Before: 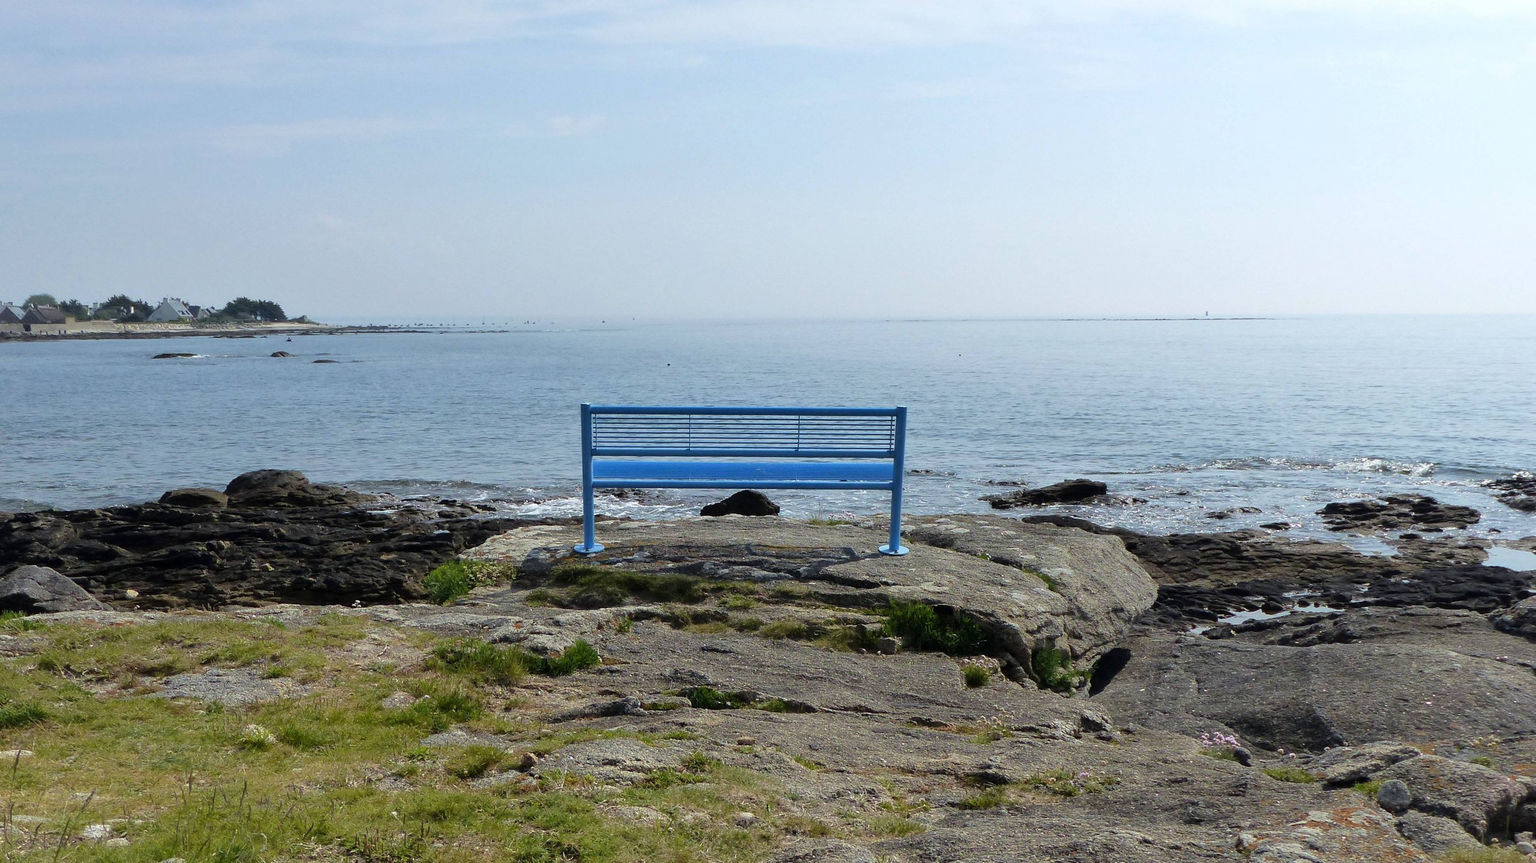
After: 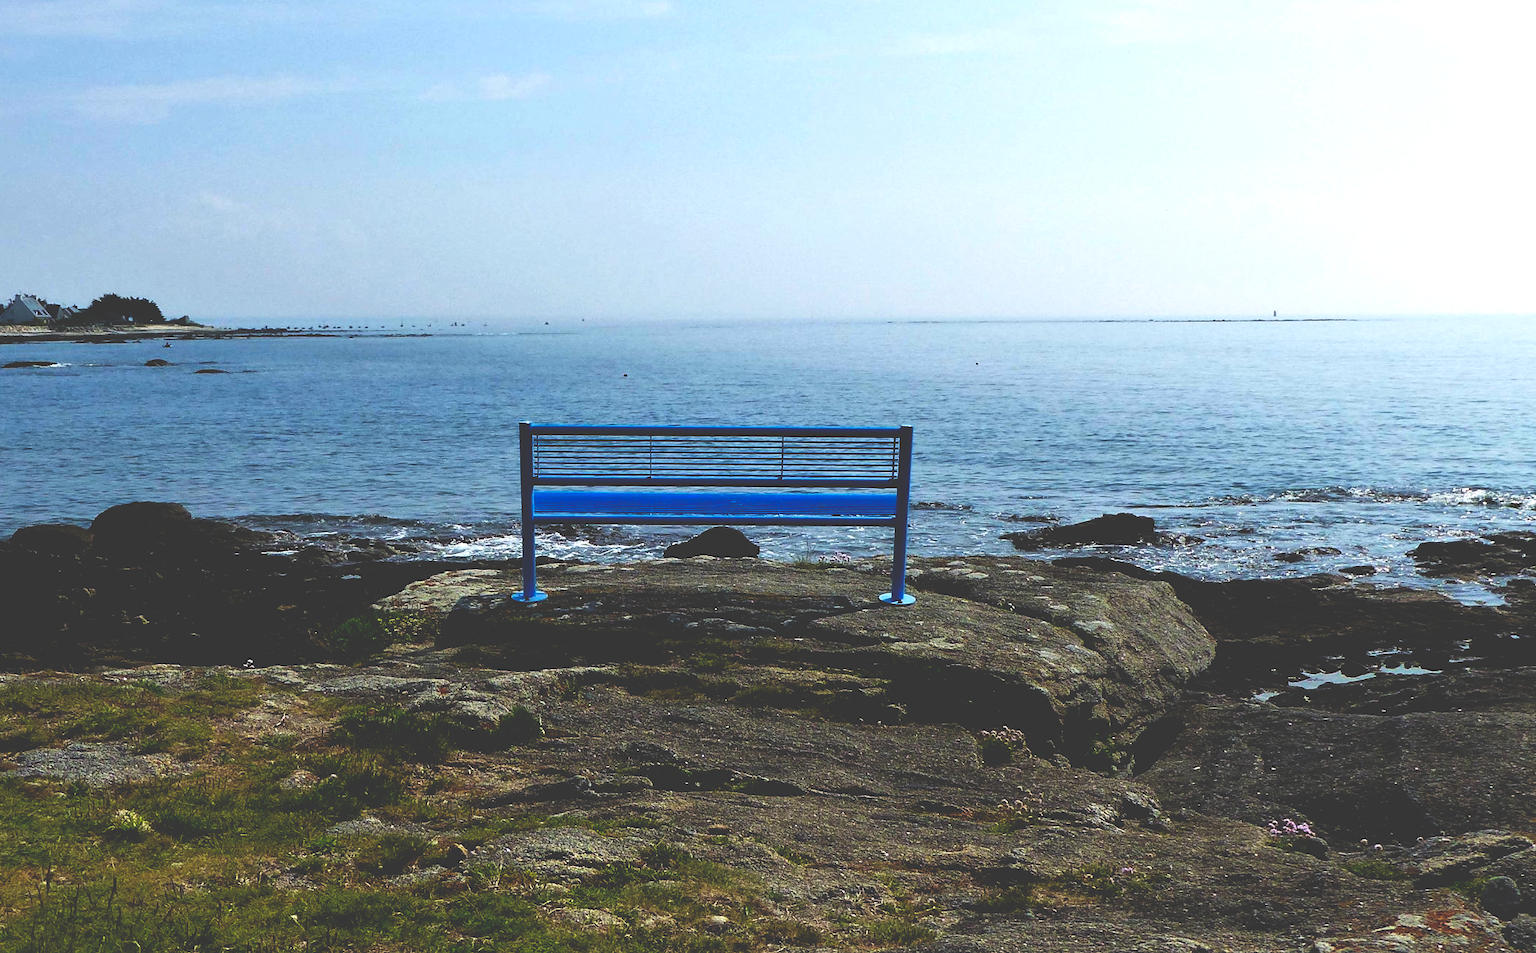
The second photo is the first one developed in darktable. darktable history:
crop: left 9.807%, top 6.259%, right 7.334%, bottom 2.177%
base curve: curves: ch0 [(0, 0.036) (0.083, 0.04) (0.804, 1)], preserve colors none
